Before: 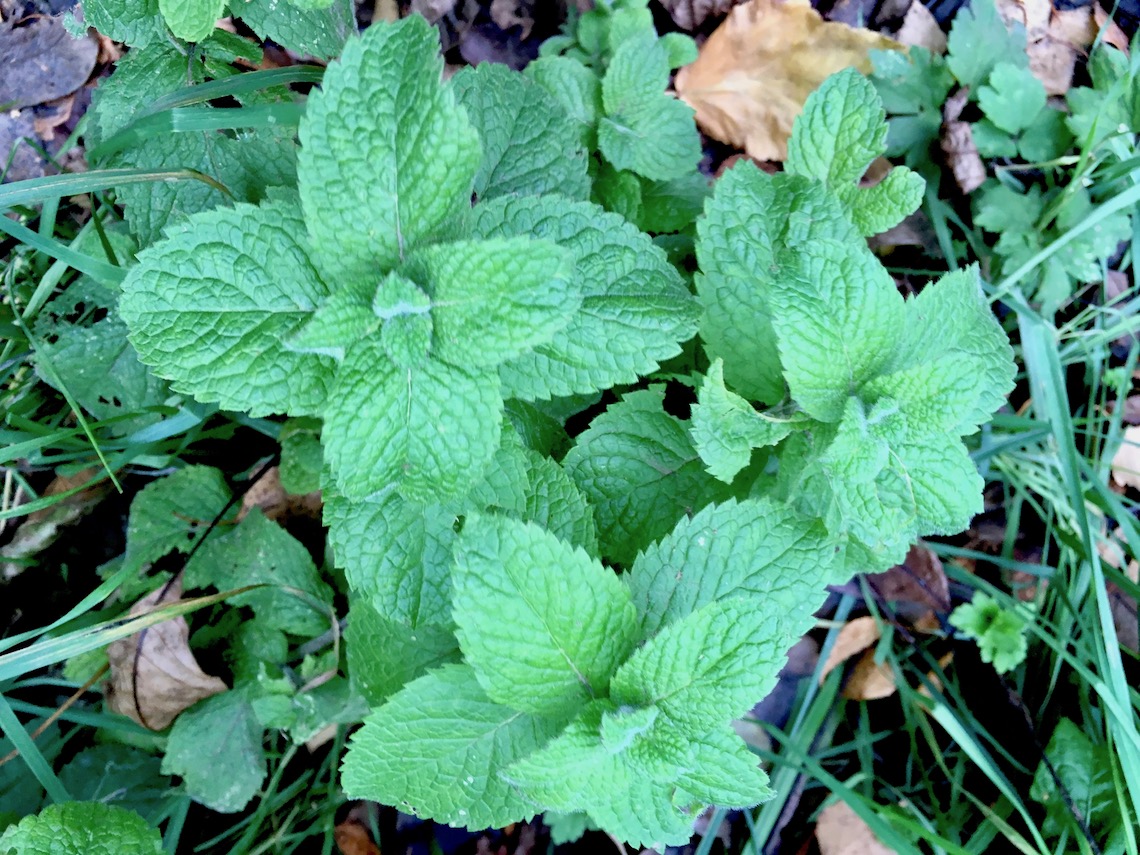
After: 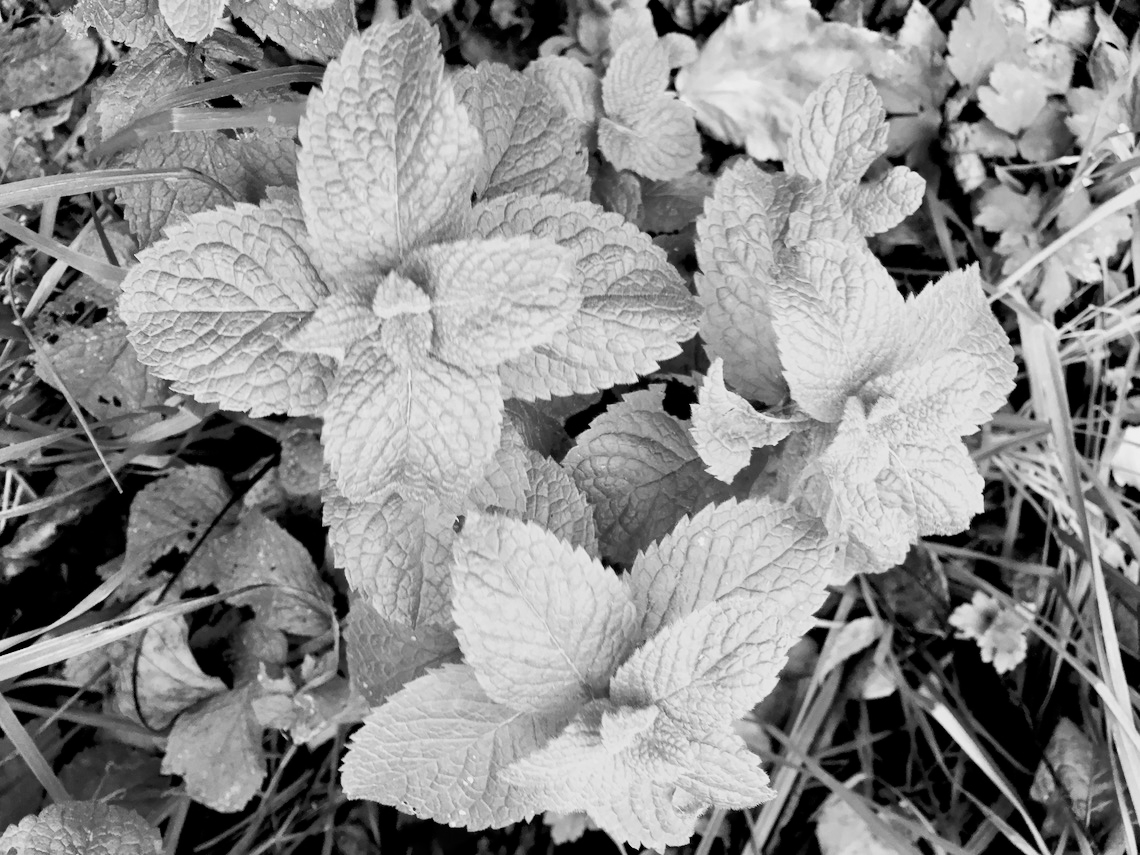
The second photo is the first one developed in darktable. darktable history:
color balance: mode lift, gamma, gain (sRGB), lift [1.04, 1, 1, 0.97], gamma [1.01, 1, 1, 0.97], gain [0.96, 1, 1, 0.97]
contrast brightness saturation: contrast 0.22
white balance: emerald 1
monochrome: on, module defaults
